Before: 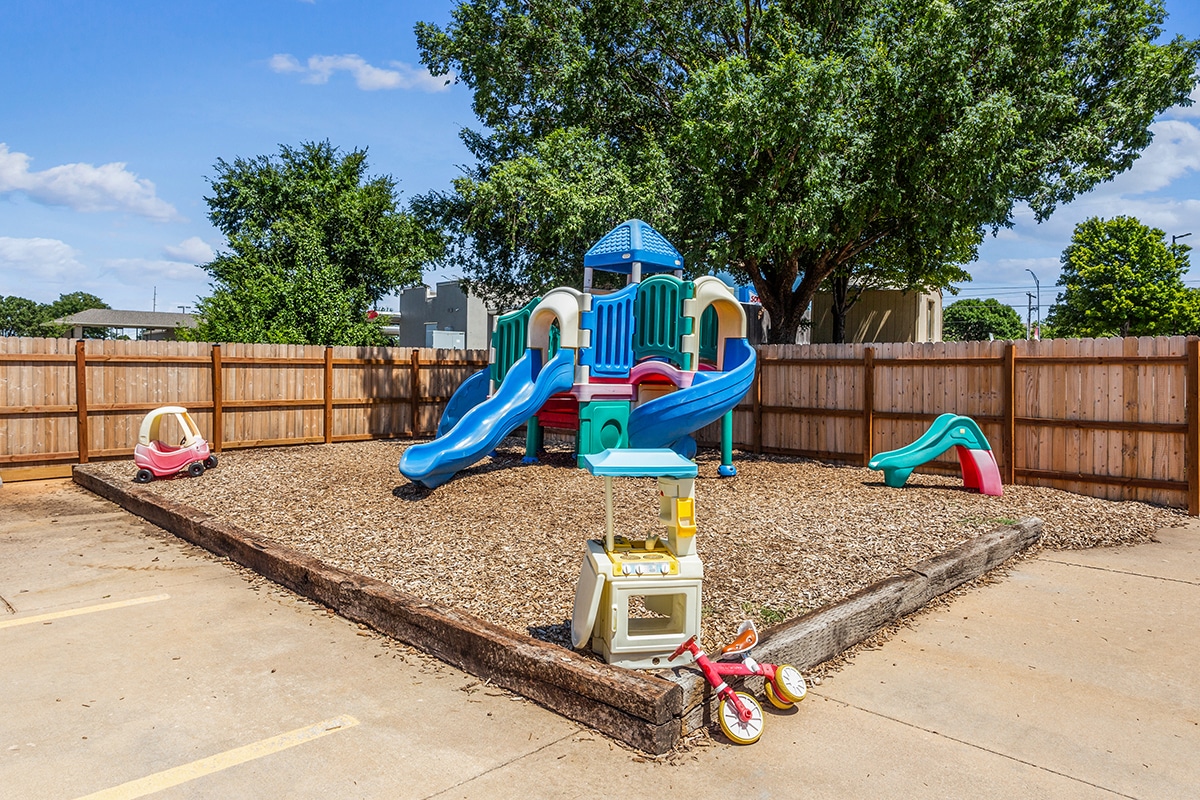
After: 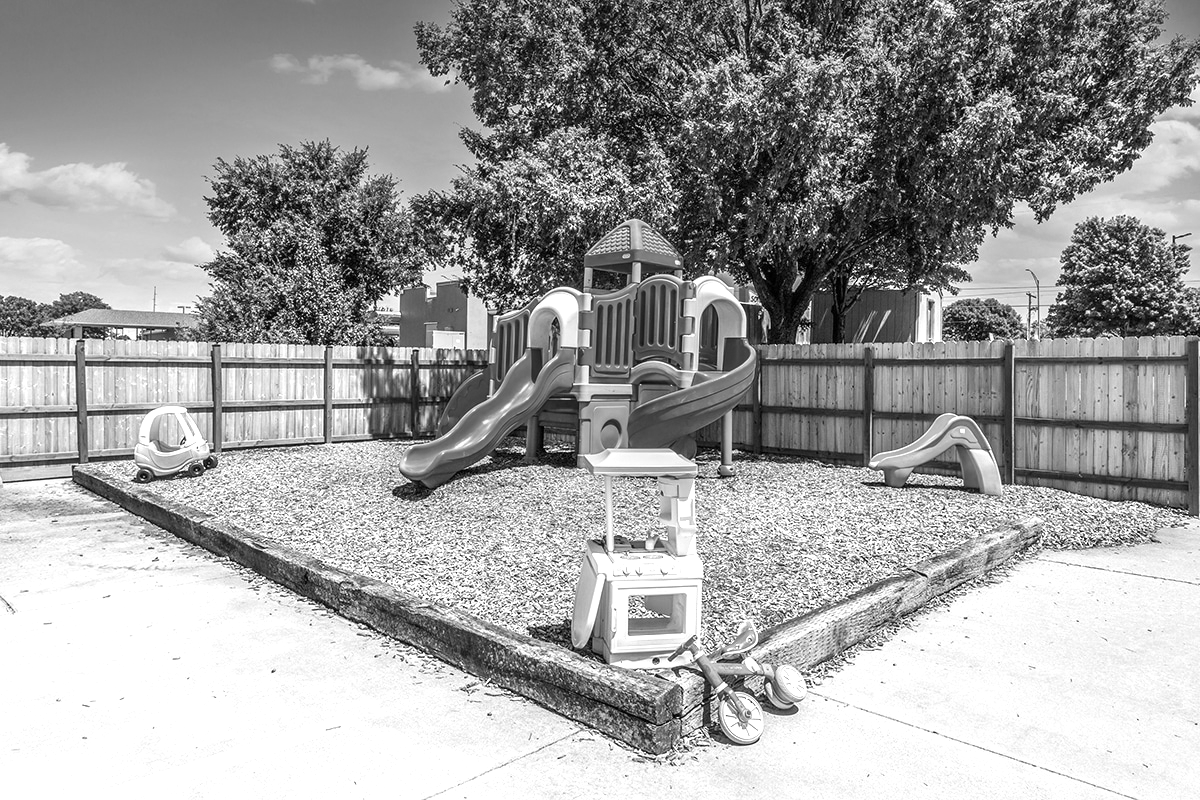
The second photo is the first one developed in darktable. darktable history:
exposure: exposure 0.943 EV, compensate highlight preservation false
monochrome: a 26.22, b 42.67, size 0.8
white balance: red 0.983, blue 1.036
